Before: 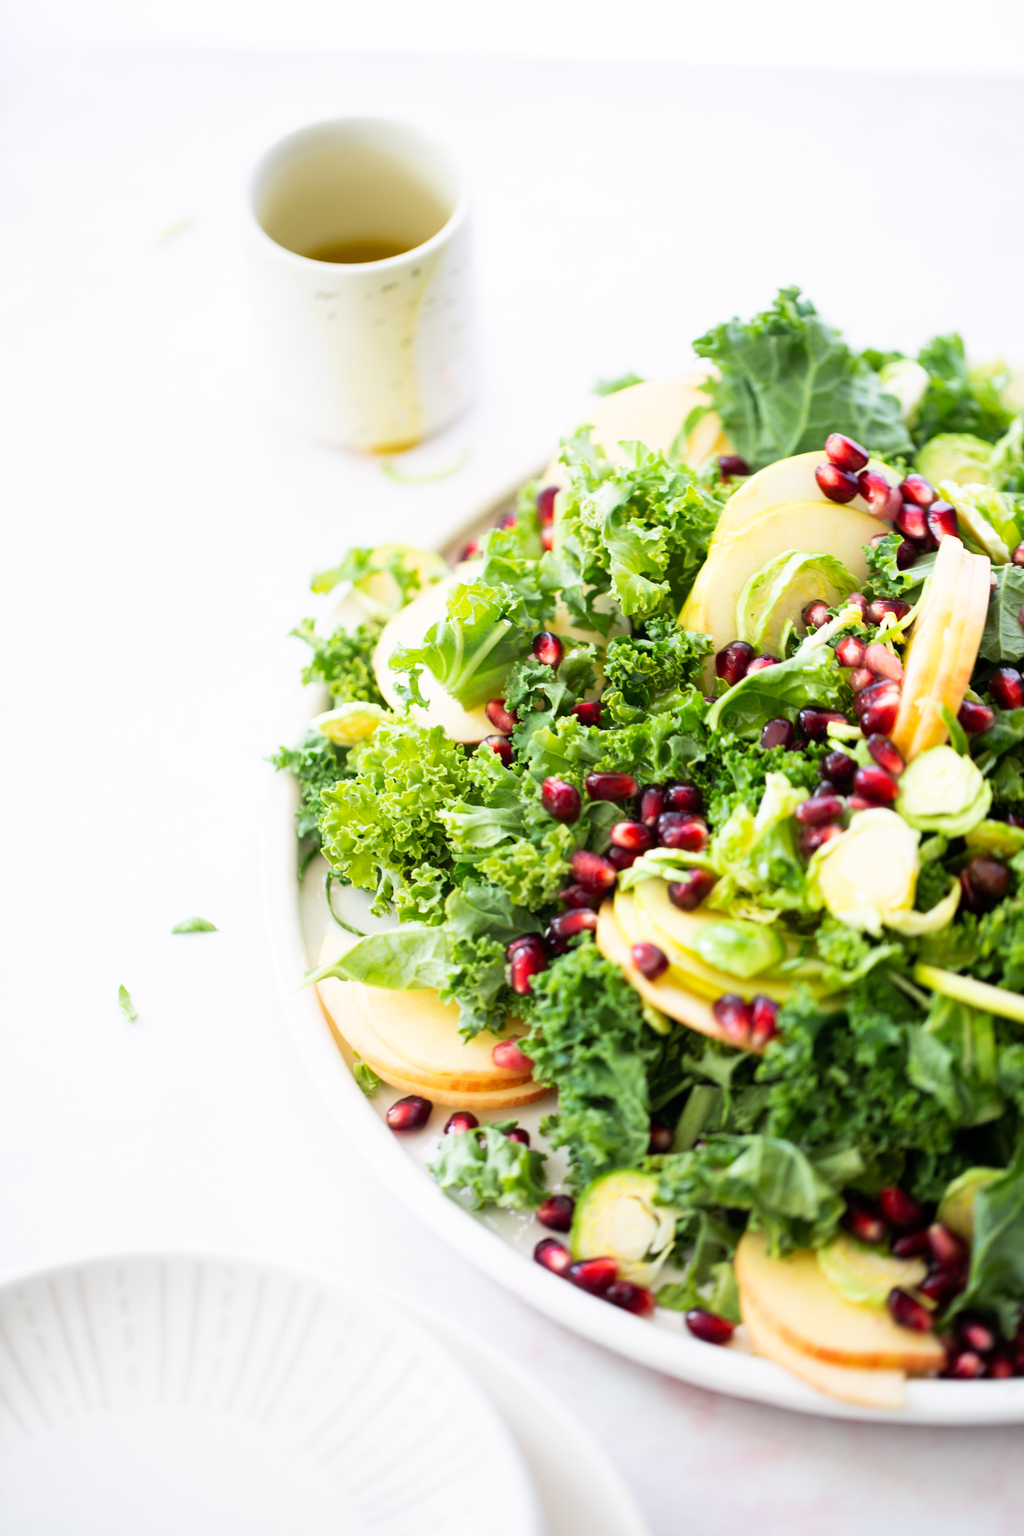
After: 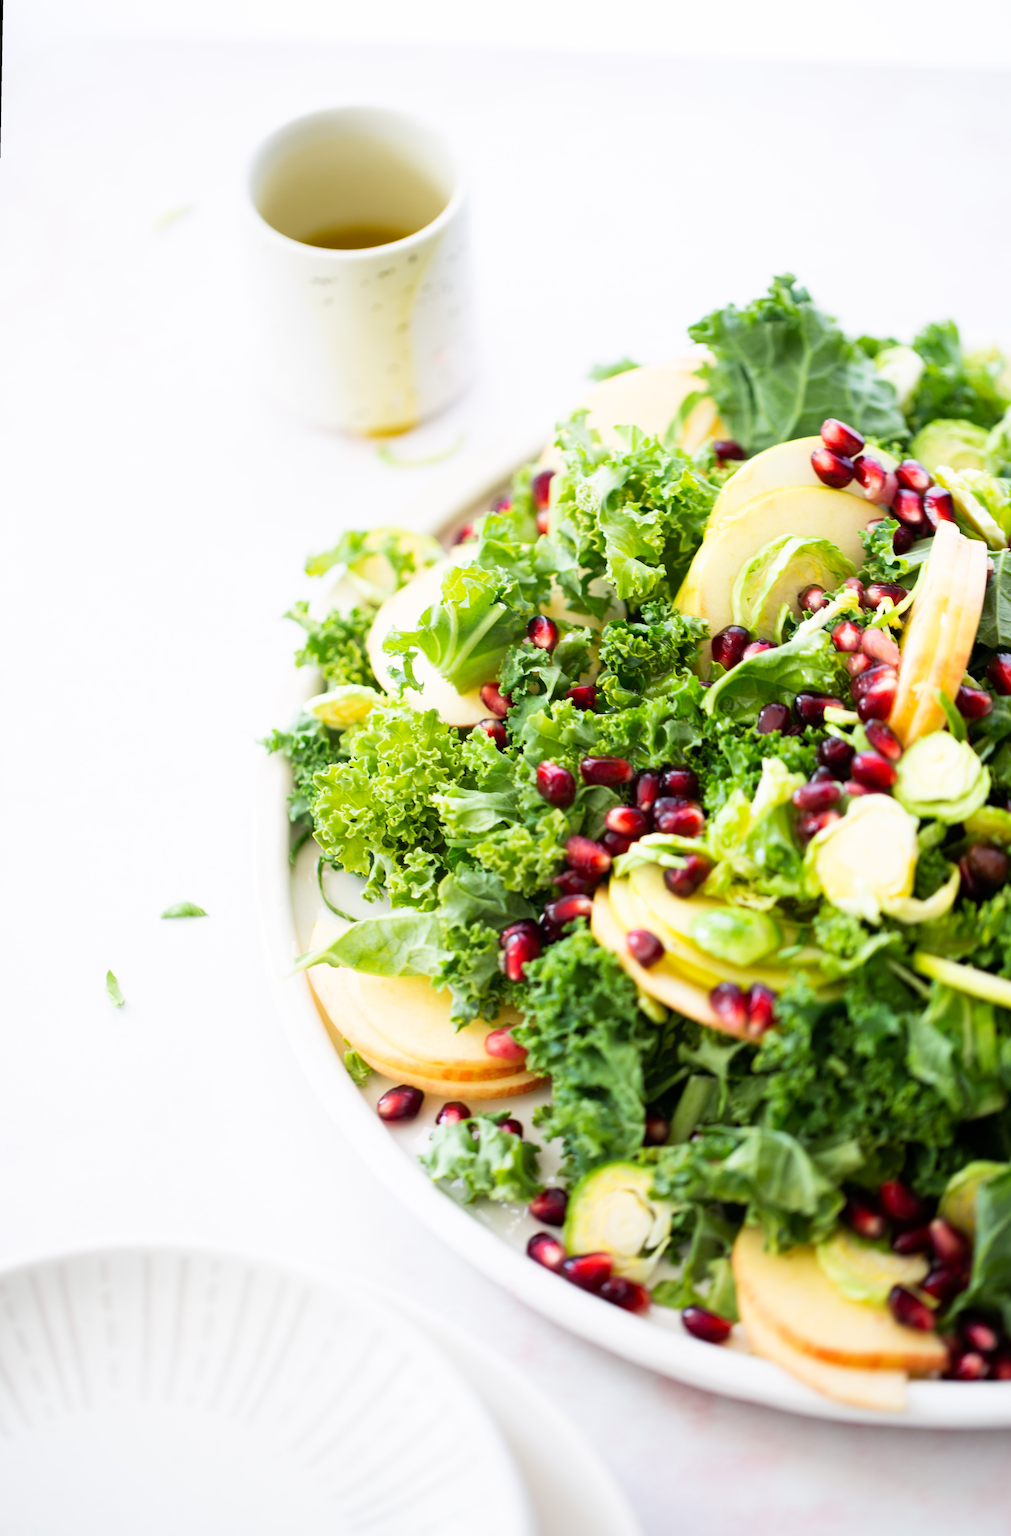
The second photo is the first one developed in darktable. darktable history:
haze removal: compatibility mode true, adaptive false
rotate and perspective: rotation 0.226°, lens shift (vertical) -0.042, crop left 0.023, crop right 0.982, crop top 0.006, crop bottom 0.994
